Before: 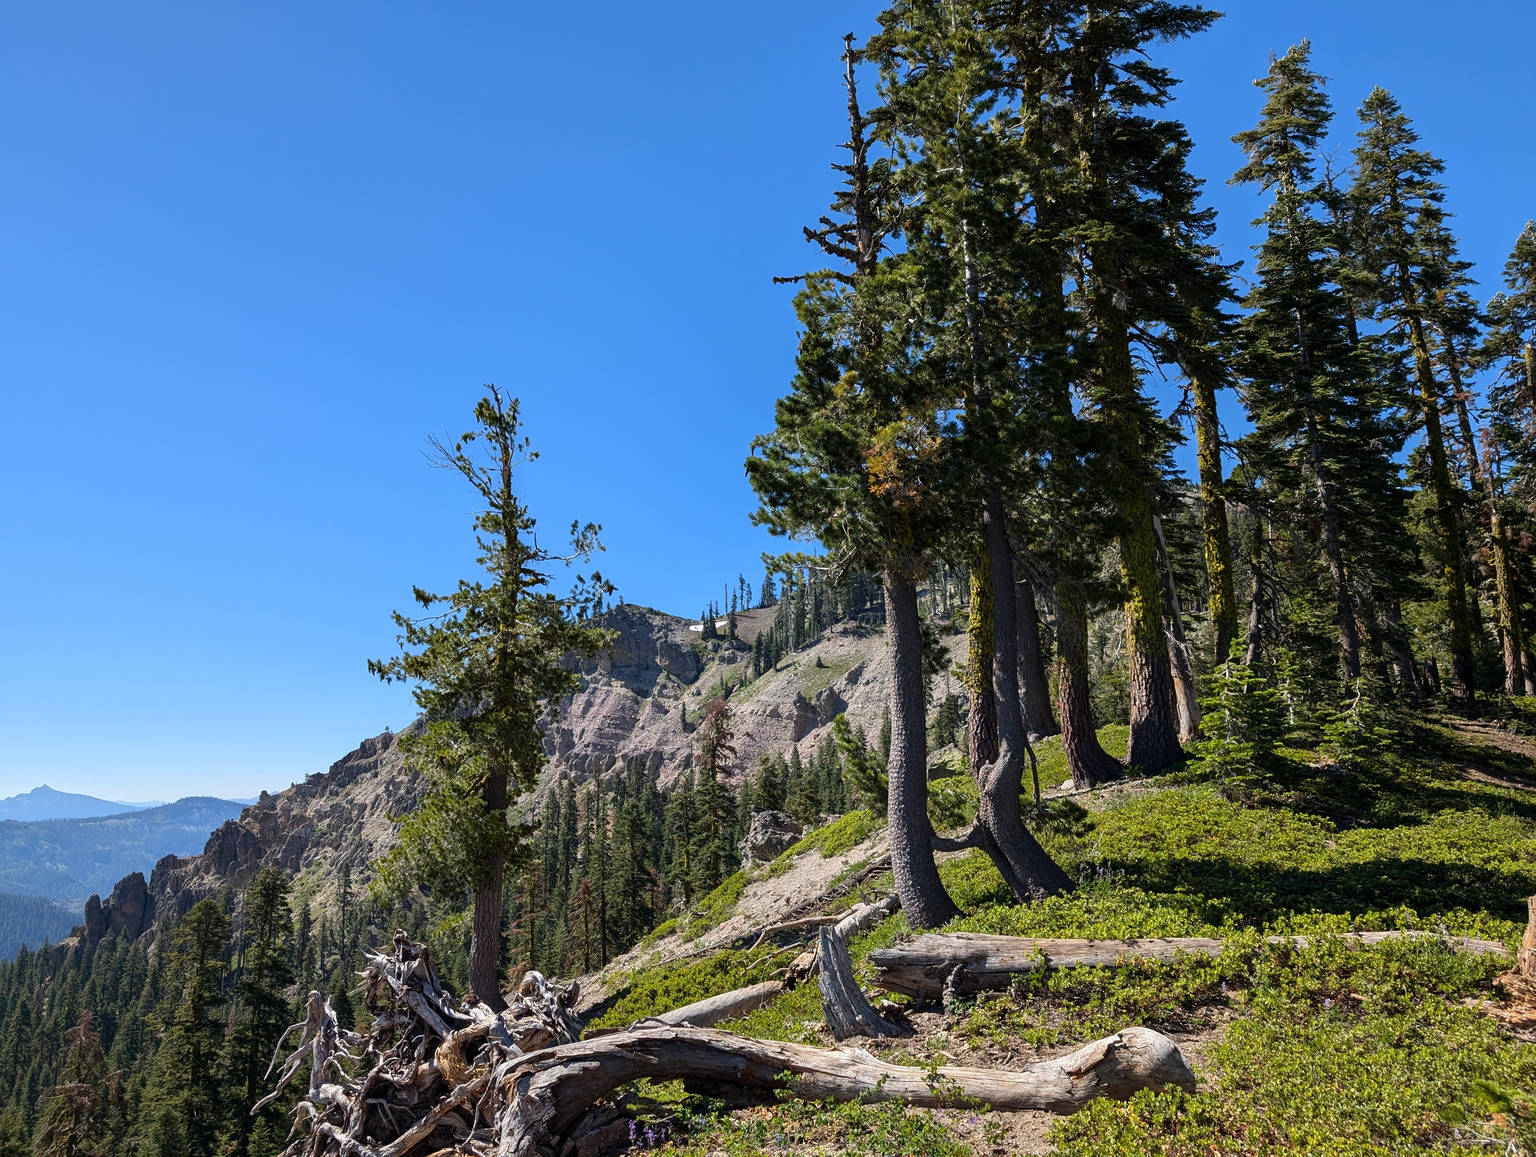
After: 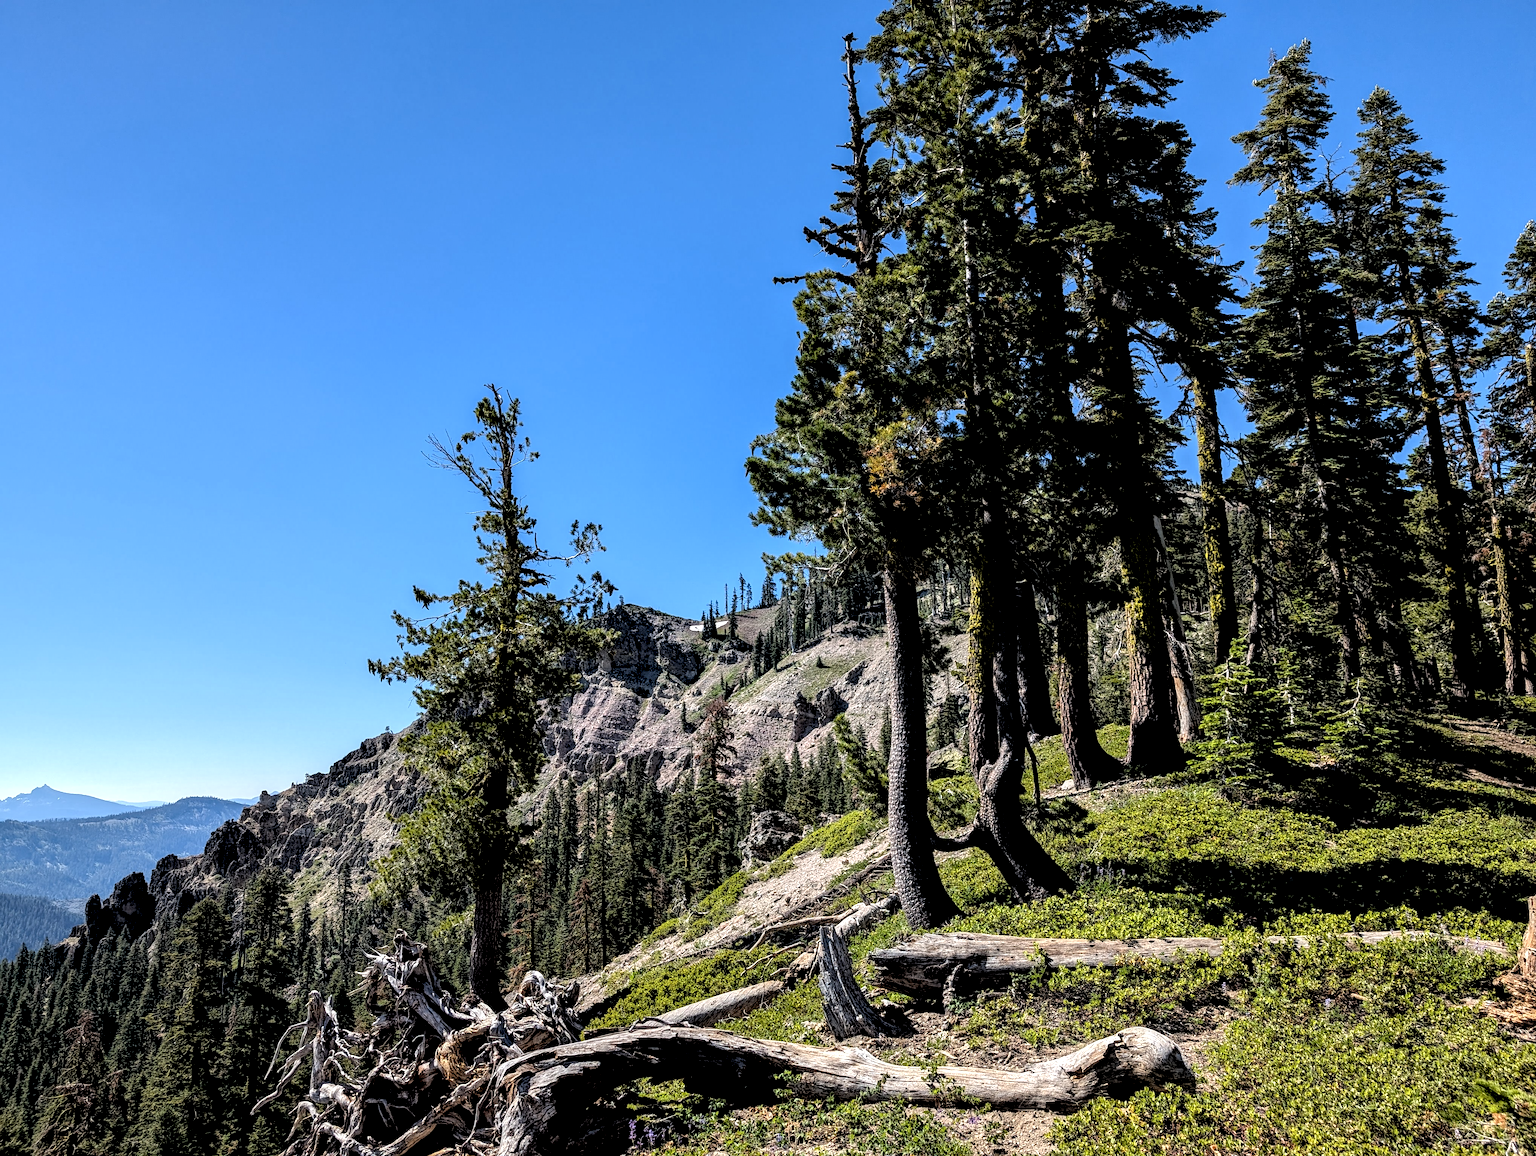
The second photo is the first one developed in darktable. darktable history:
rgb levels: levels [[0.029, 0.461, 0.922], [0, 0.5, 1], [0, 0.5, 1]]
local contrast: highlights 60%, shadows 60%, detail 160%
